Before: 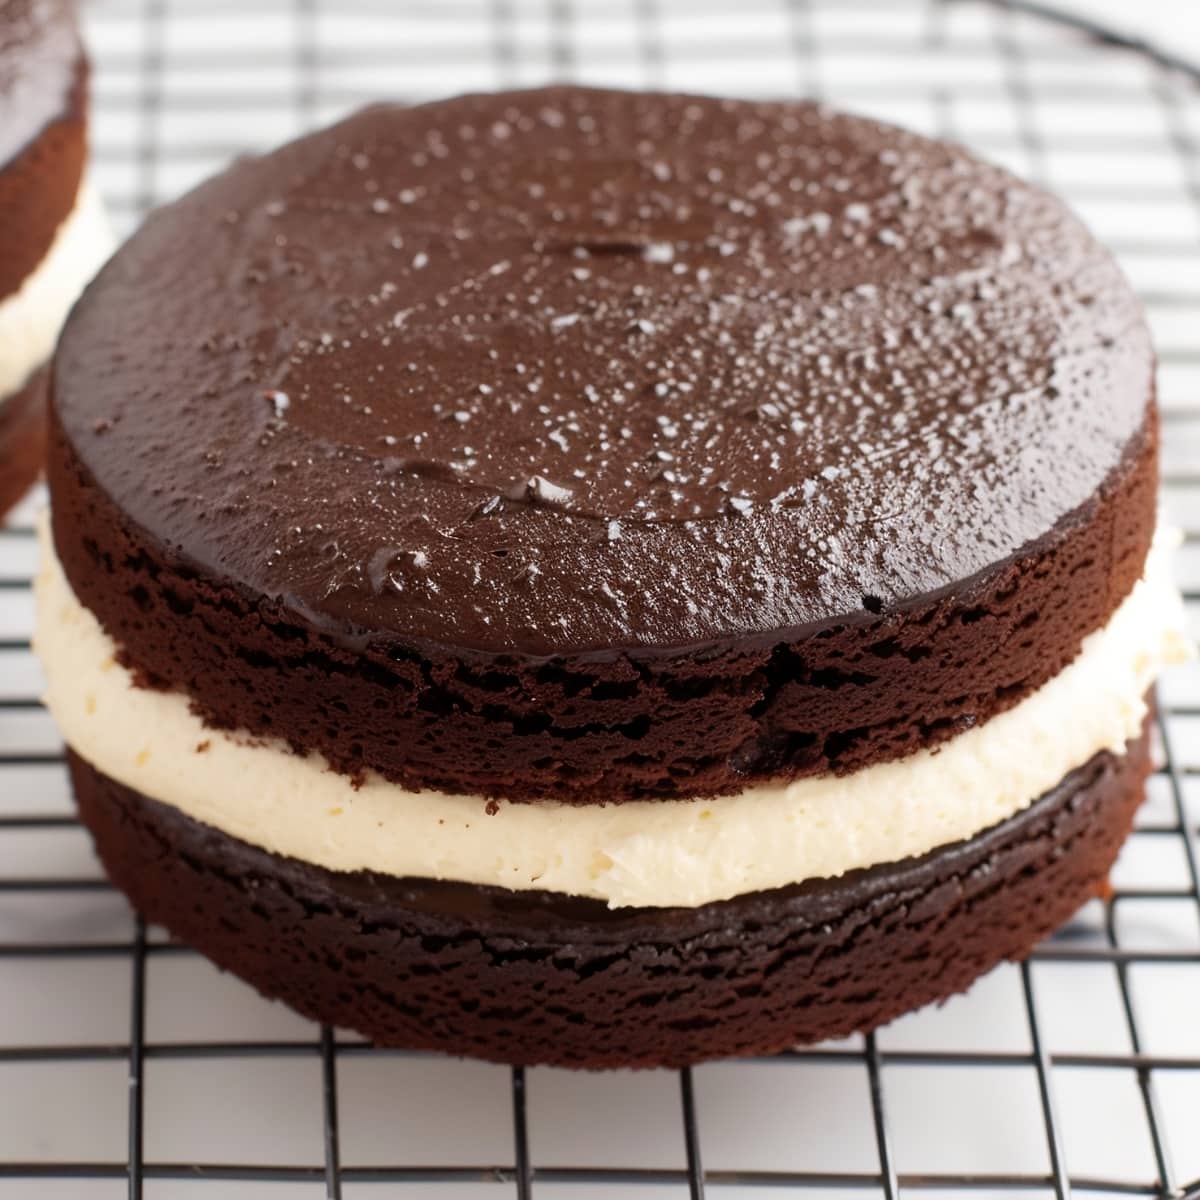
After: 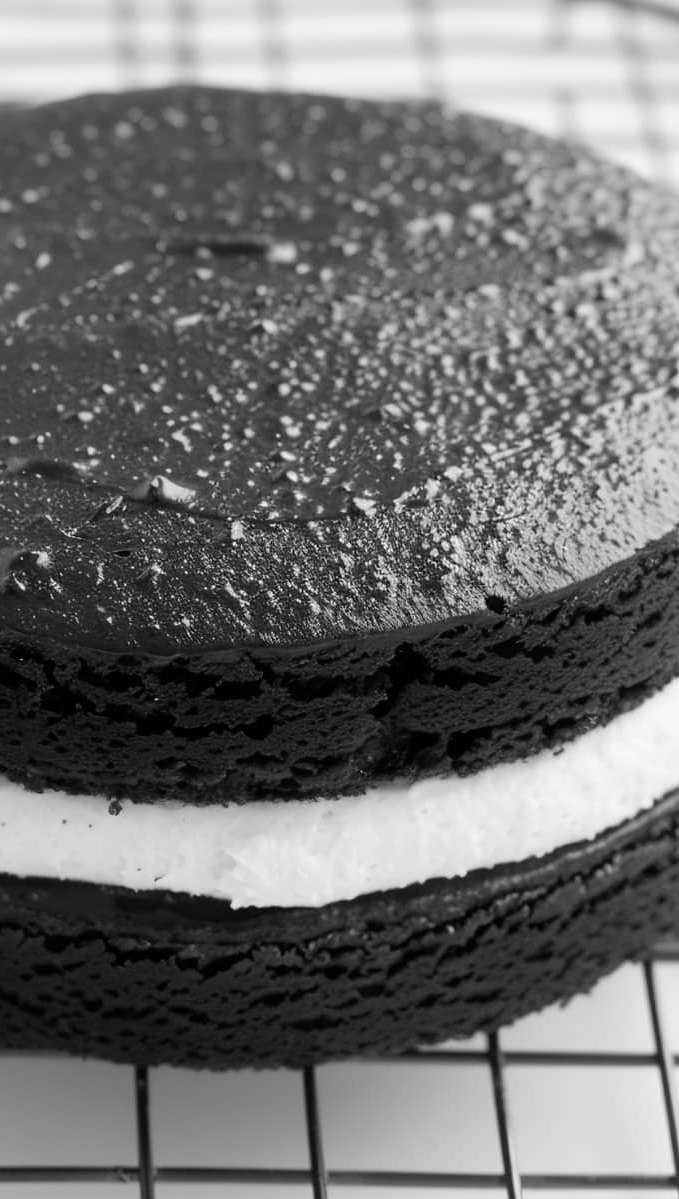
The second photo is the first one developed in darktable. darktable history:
monochrome: a 32, b 64, size 2.3
crop: left 31.458%, top 0%, right 11.876%
color calibration: illuminant same as pipeline (D50), adaptation none (bypass)
